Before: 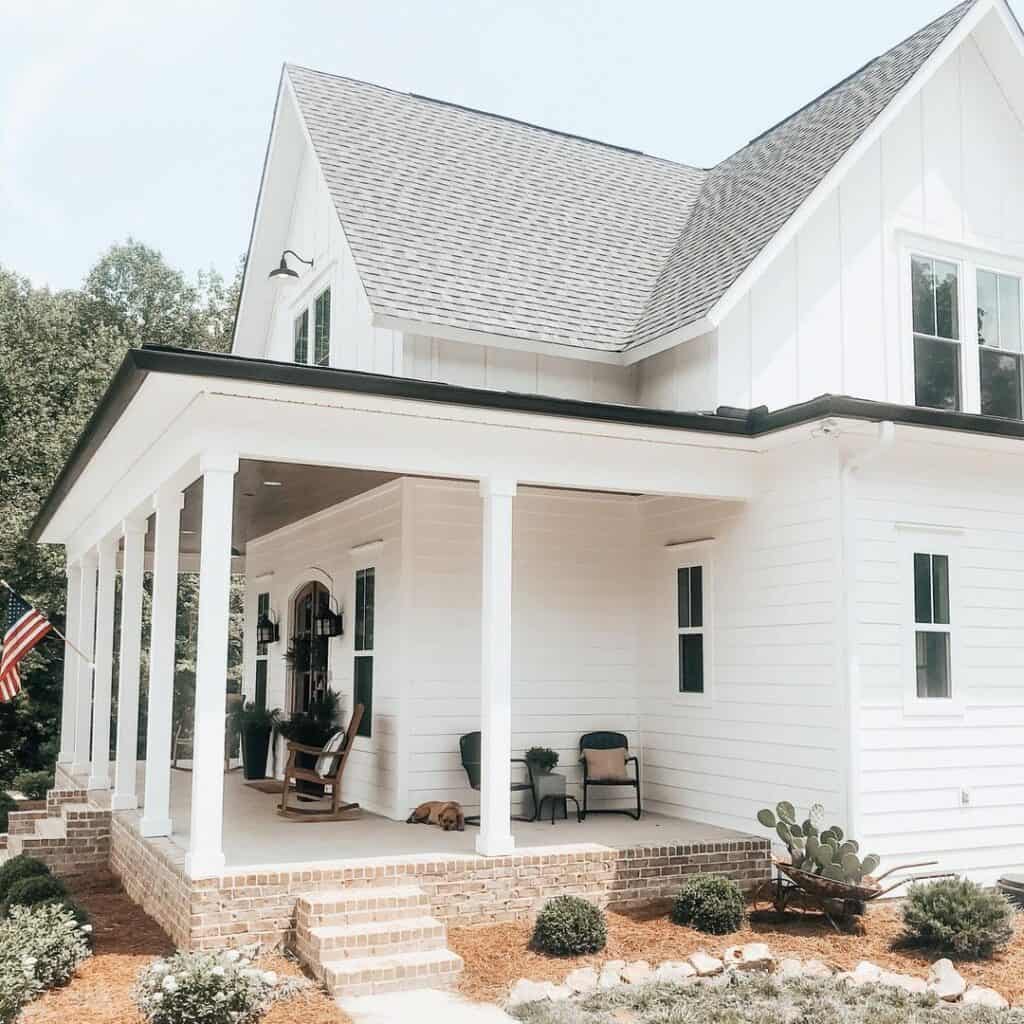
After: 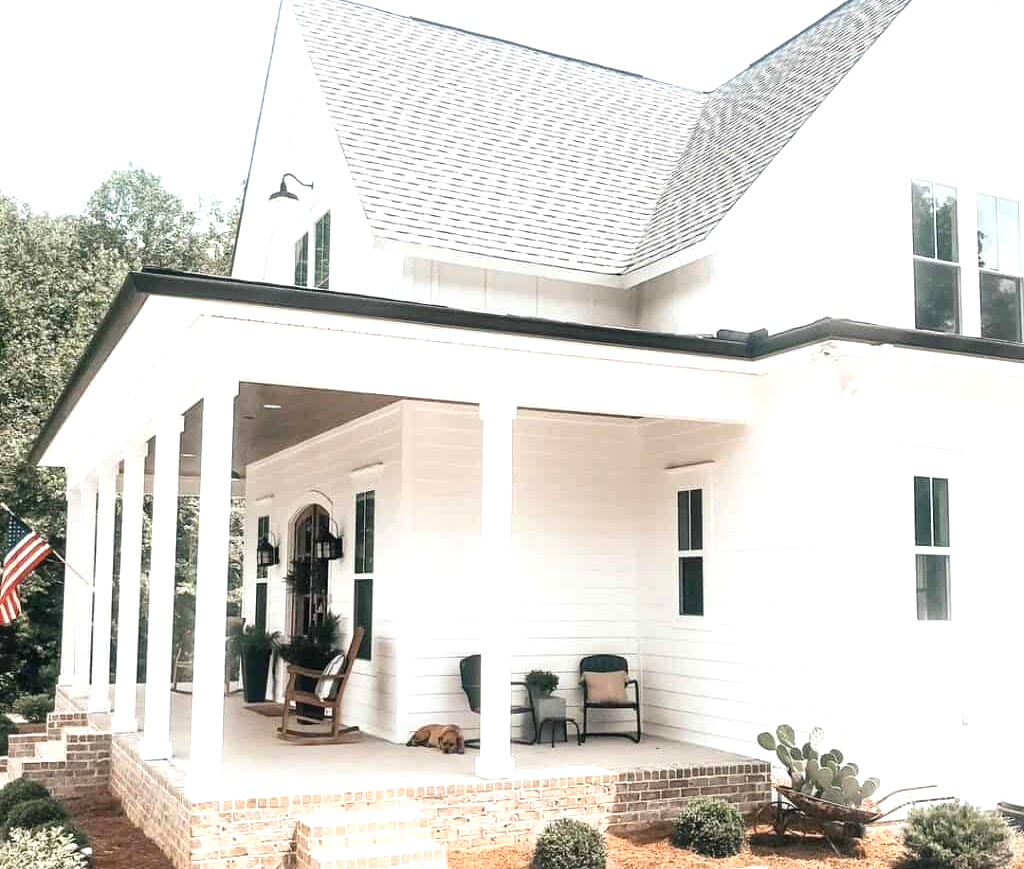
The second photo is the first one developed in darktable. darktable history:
exposure: black level correction 0, exposure 0.703 EV, compensate highlight preservation false
crop: top 7.59%, bottom 7.502%
